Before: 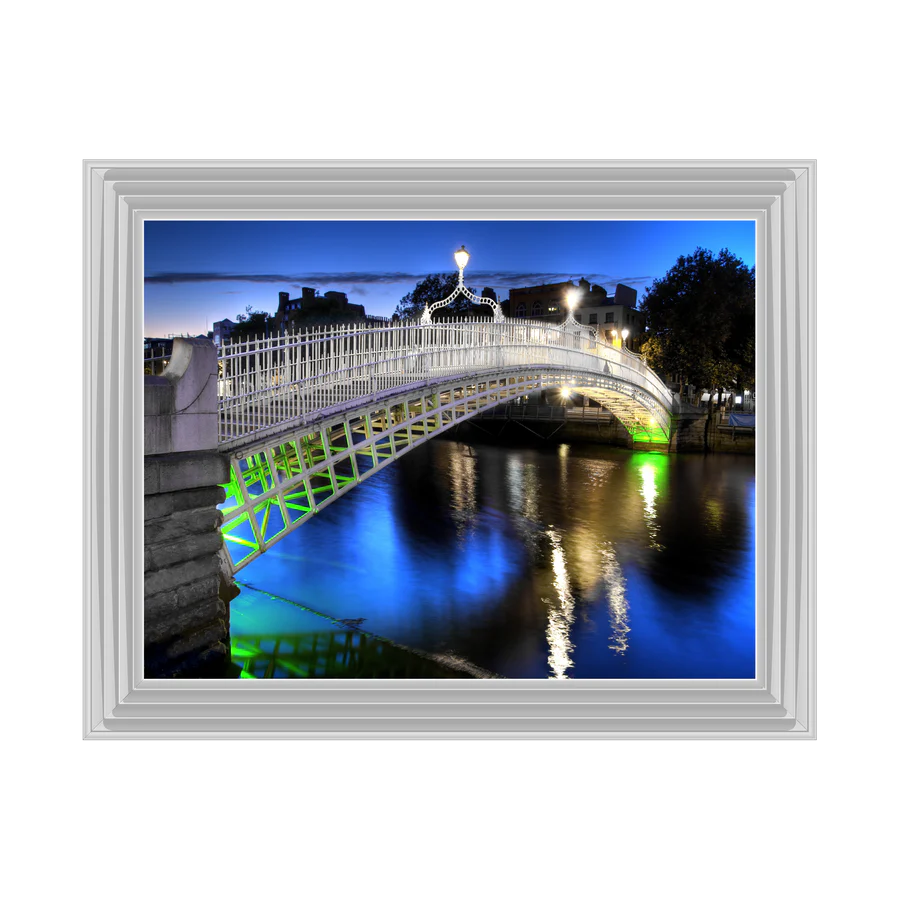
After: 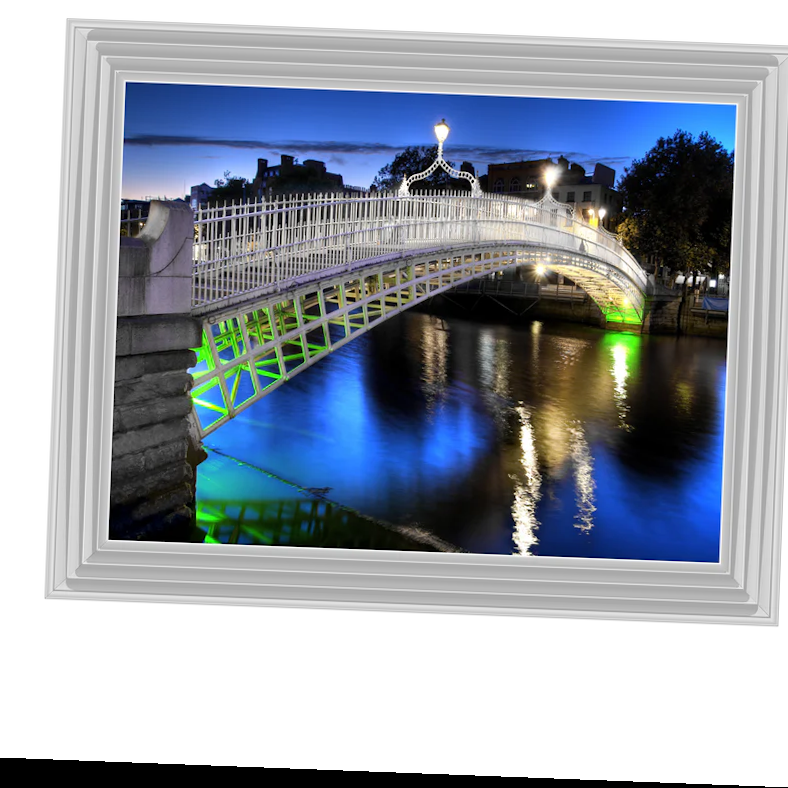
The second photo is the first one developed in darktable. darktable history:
rotate and perspective: rotation 2.17°, automatic cropping off
crop and rotate: left 4.842%, top 15.51%, right 10.668%
